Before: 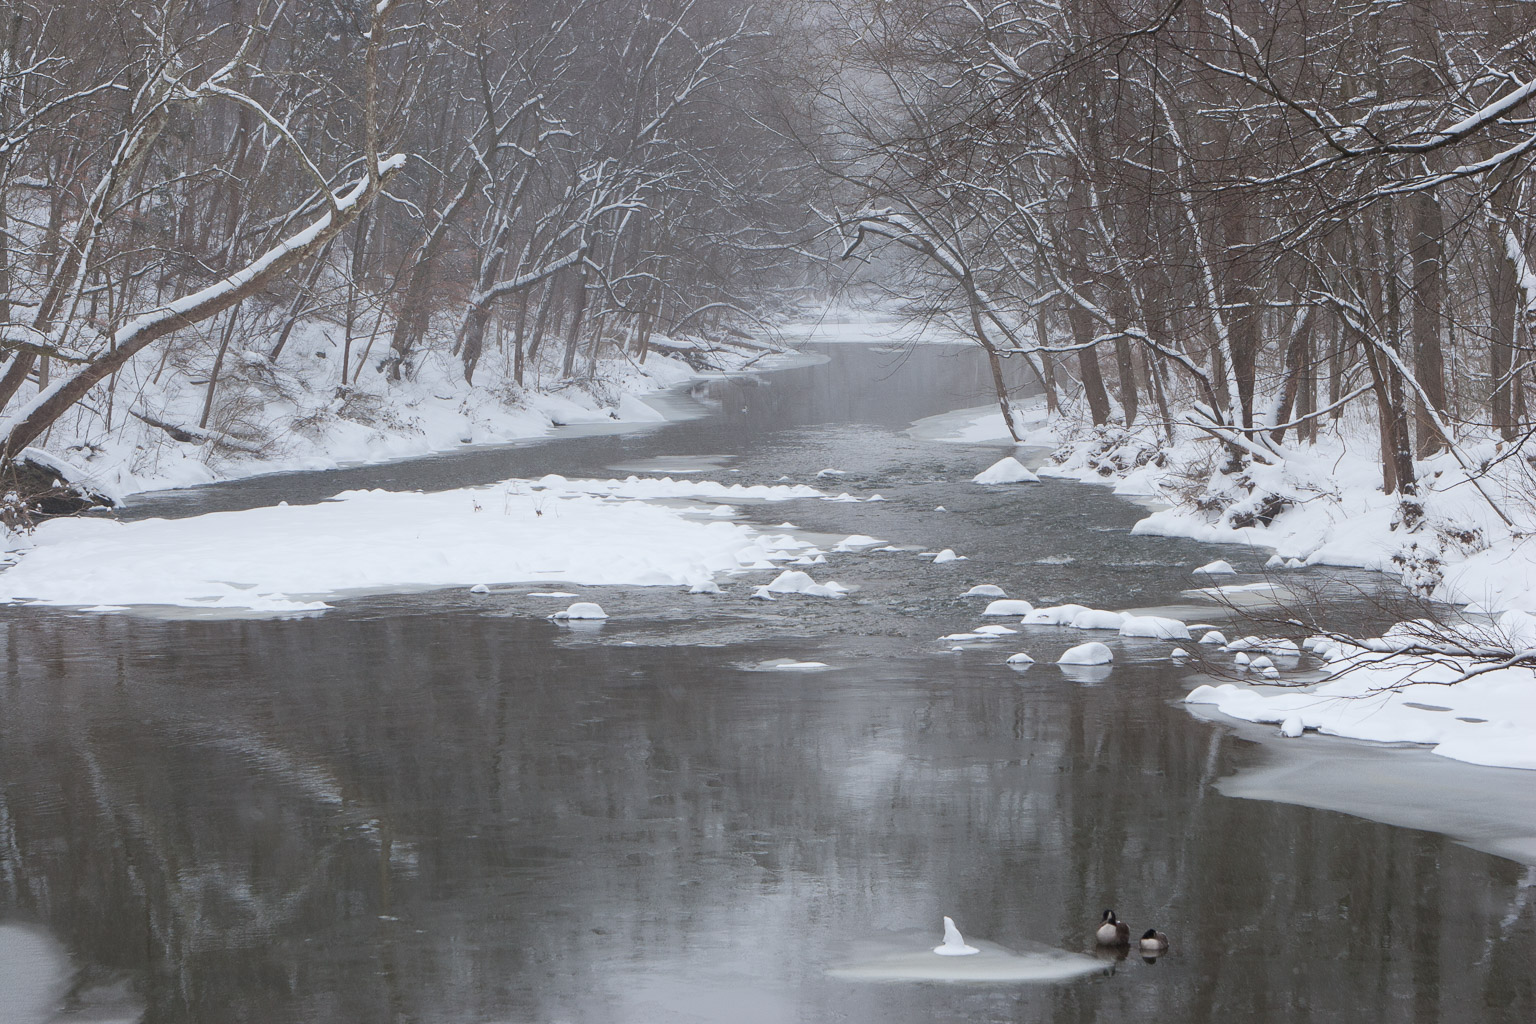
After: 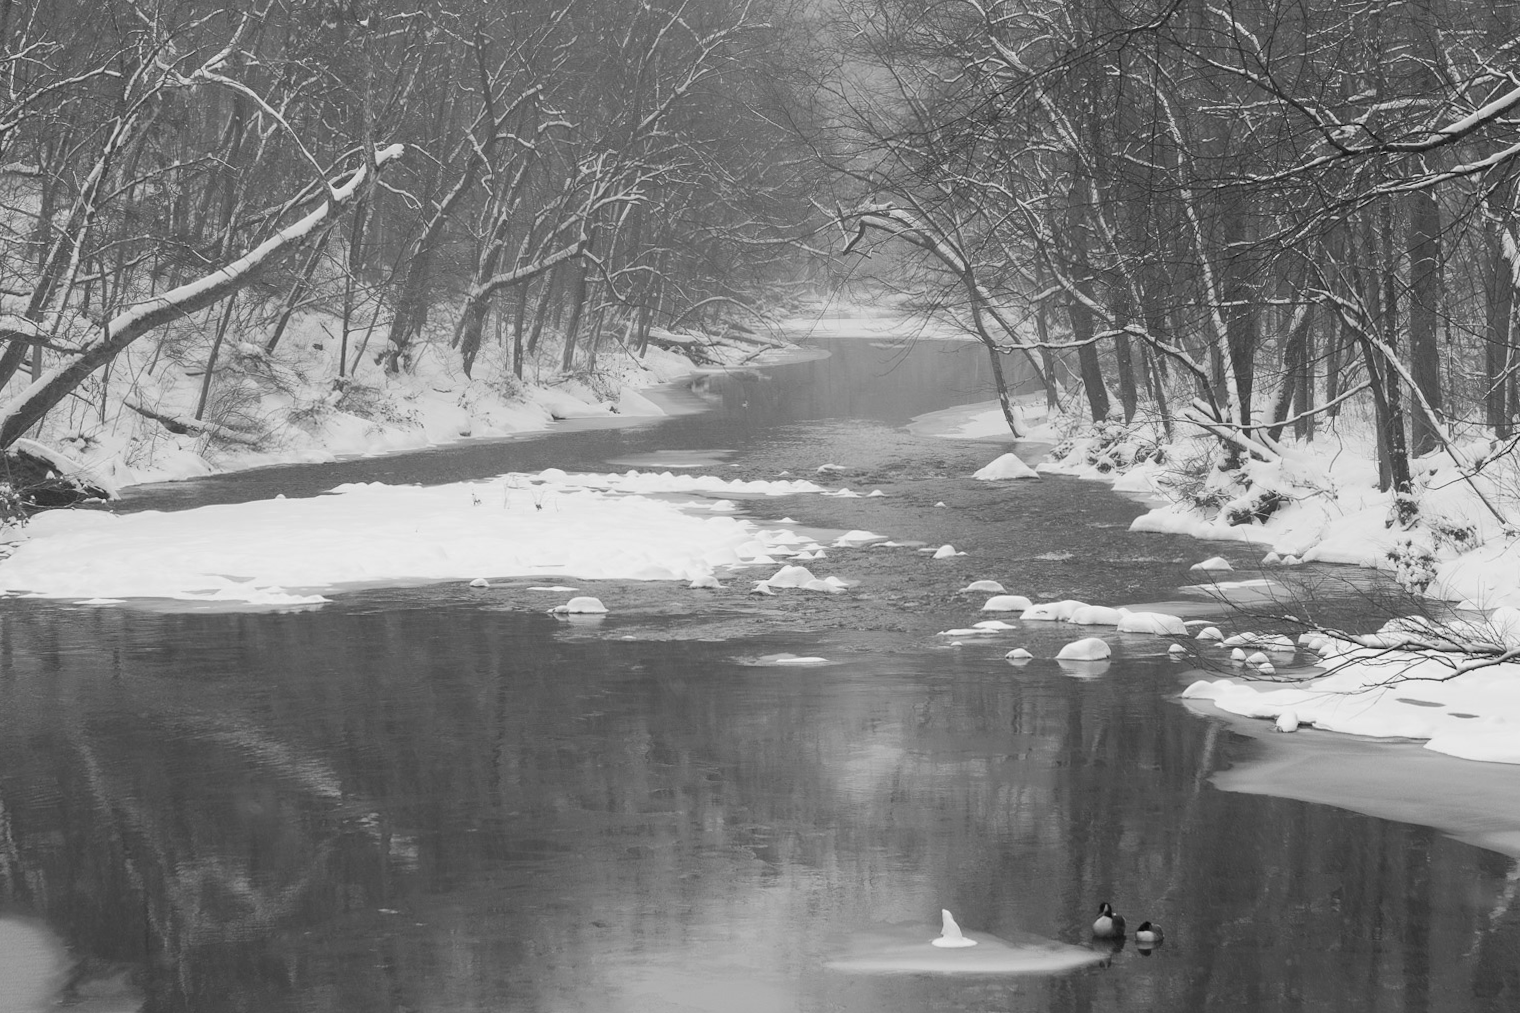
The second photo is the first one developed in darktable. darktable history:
rotate and perspective: rotation 0.174°, lens shift (vertical) 0.013, lens shift (horizontal) 0.019, shear 0.001, automatic cropping original format, crop left 0.007, crop right 0.991, crop top 0.016, crop bottom 0.997
monochrome: on, module defaults
